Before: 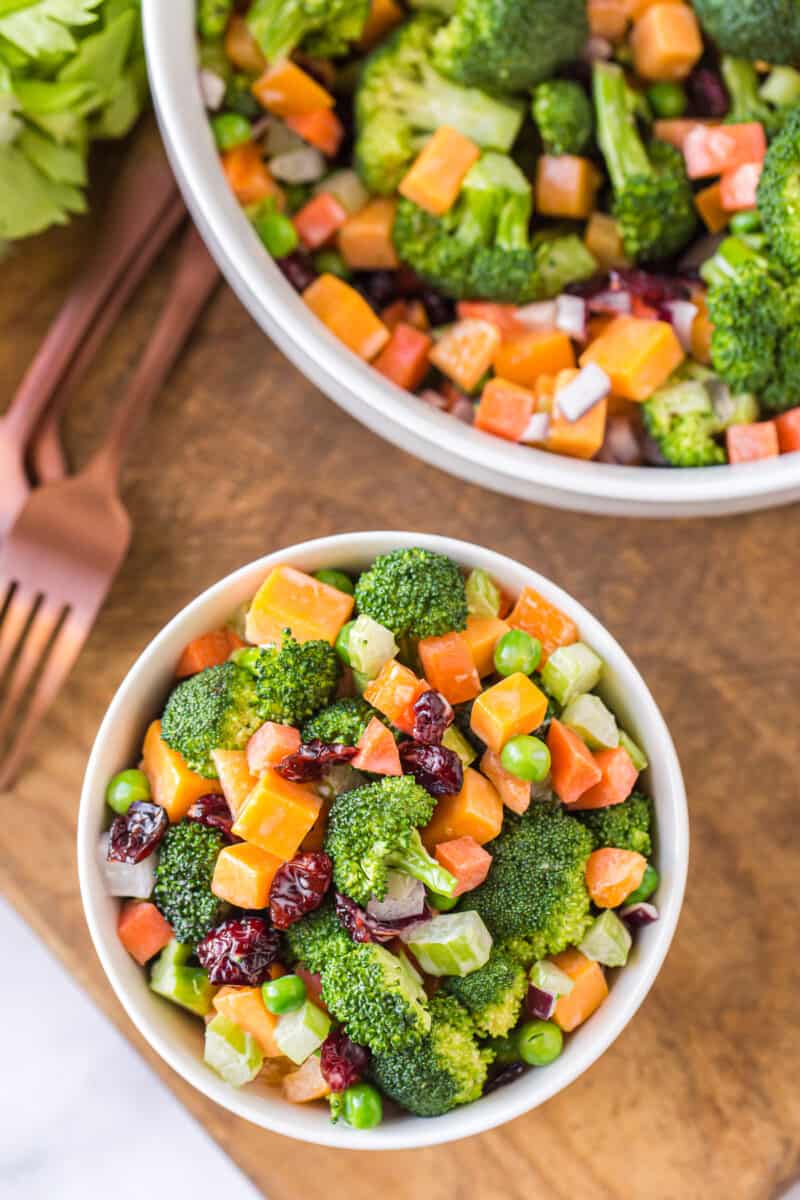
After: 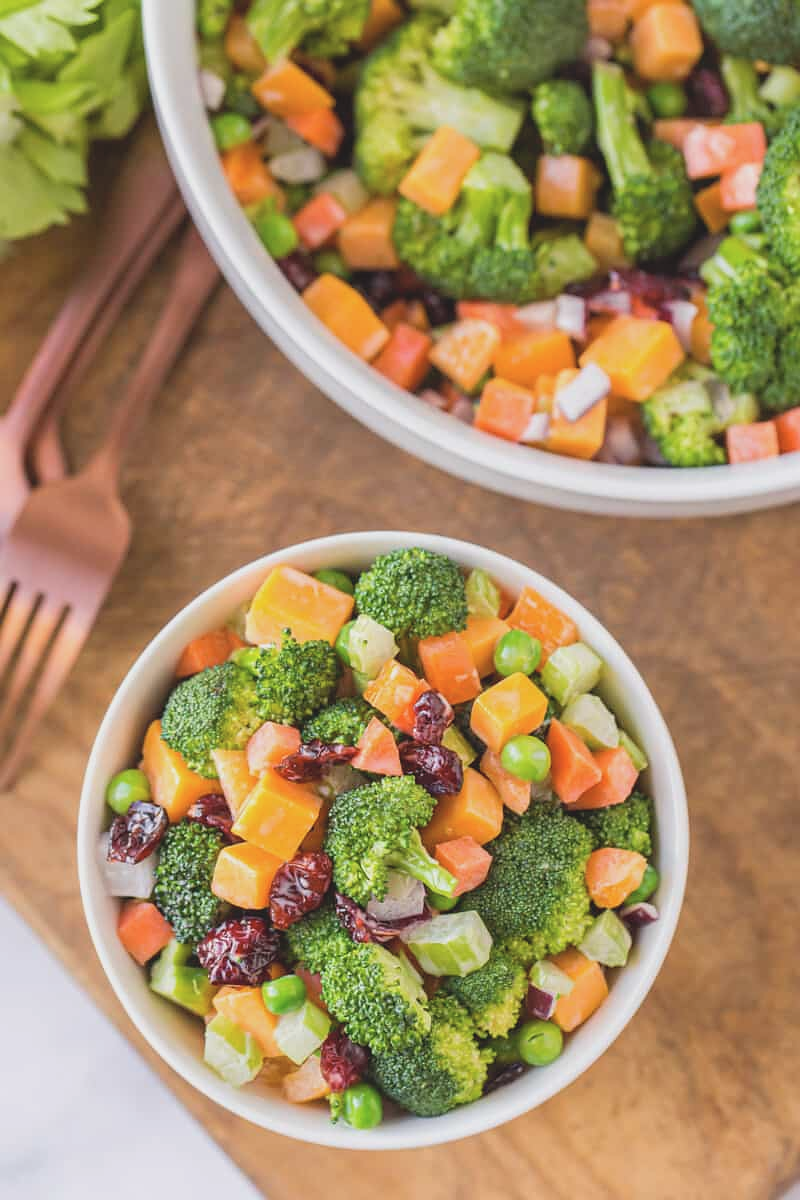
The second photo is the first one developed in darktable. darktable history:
contrast brightness saturation: contrast -0.168, brightness 0.053, saturation -0.127
sharpen: radius 1.023
